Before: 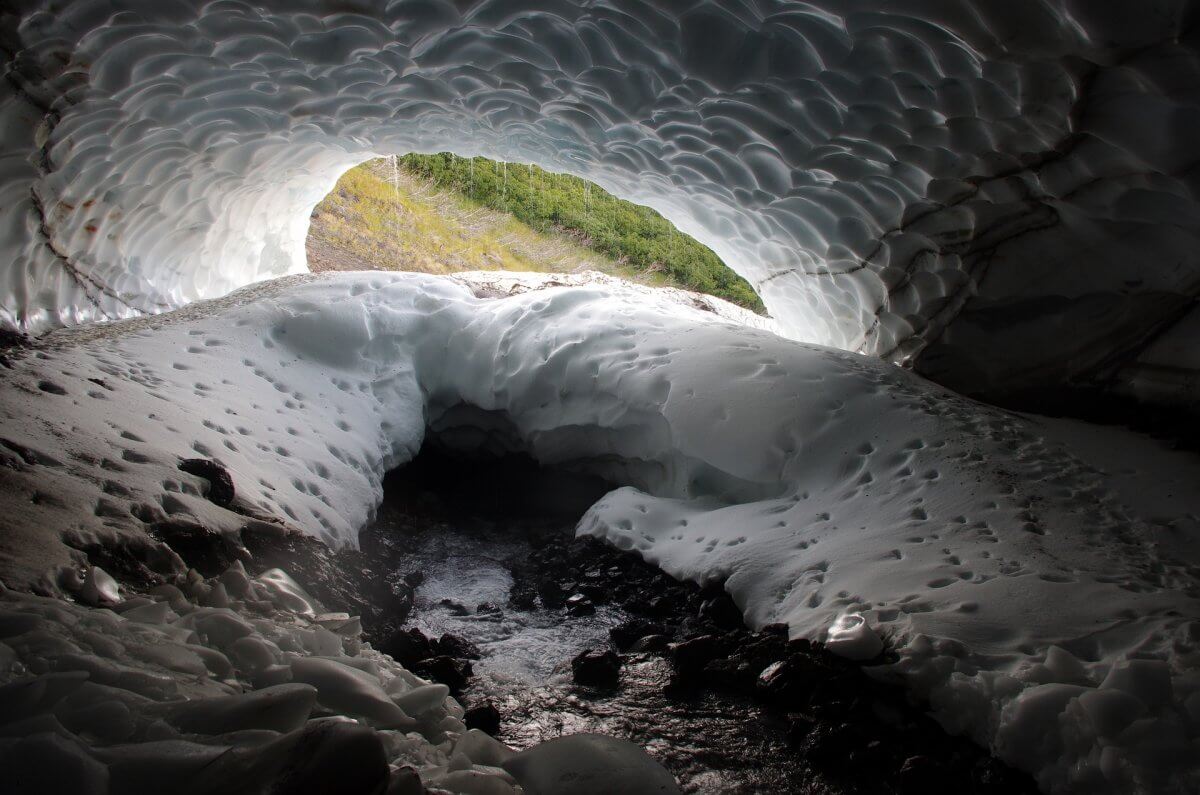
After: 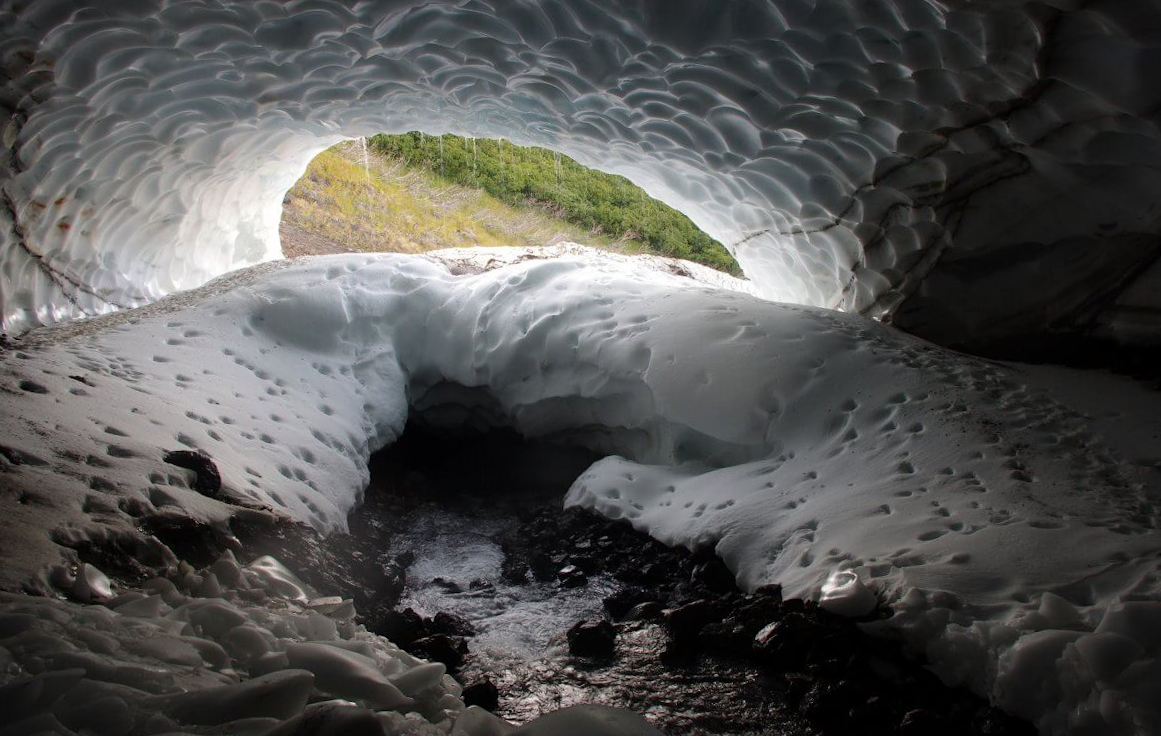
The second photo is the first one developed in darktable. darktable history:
rotate and perspective: rotation -3°, crop left 0.031, crop right 0.968, crop top 0.07, crop bottom 0.93
